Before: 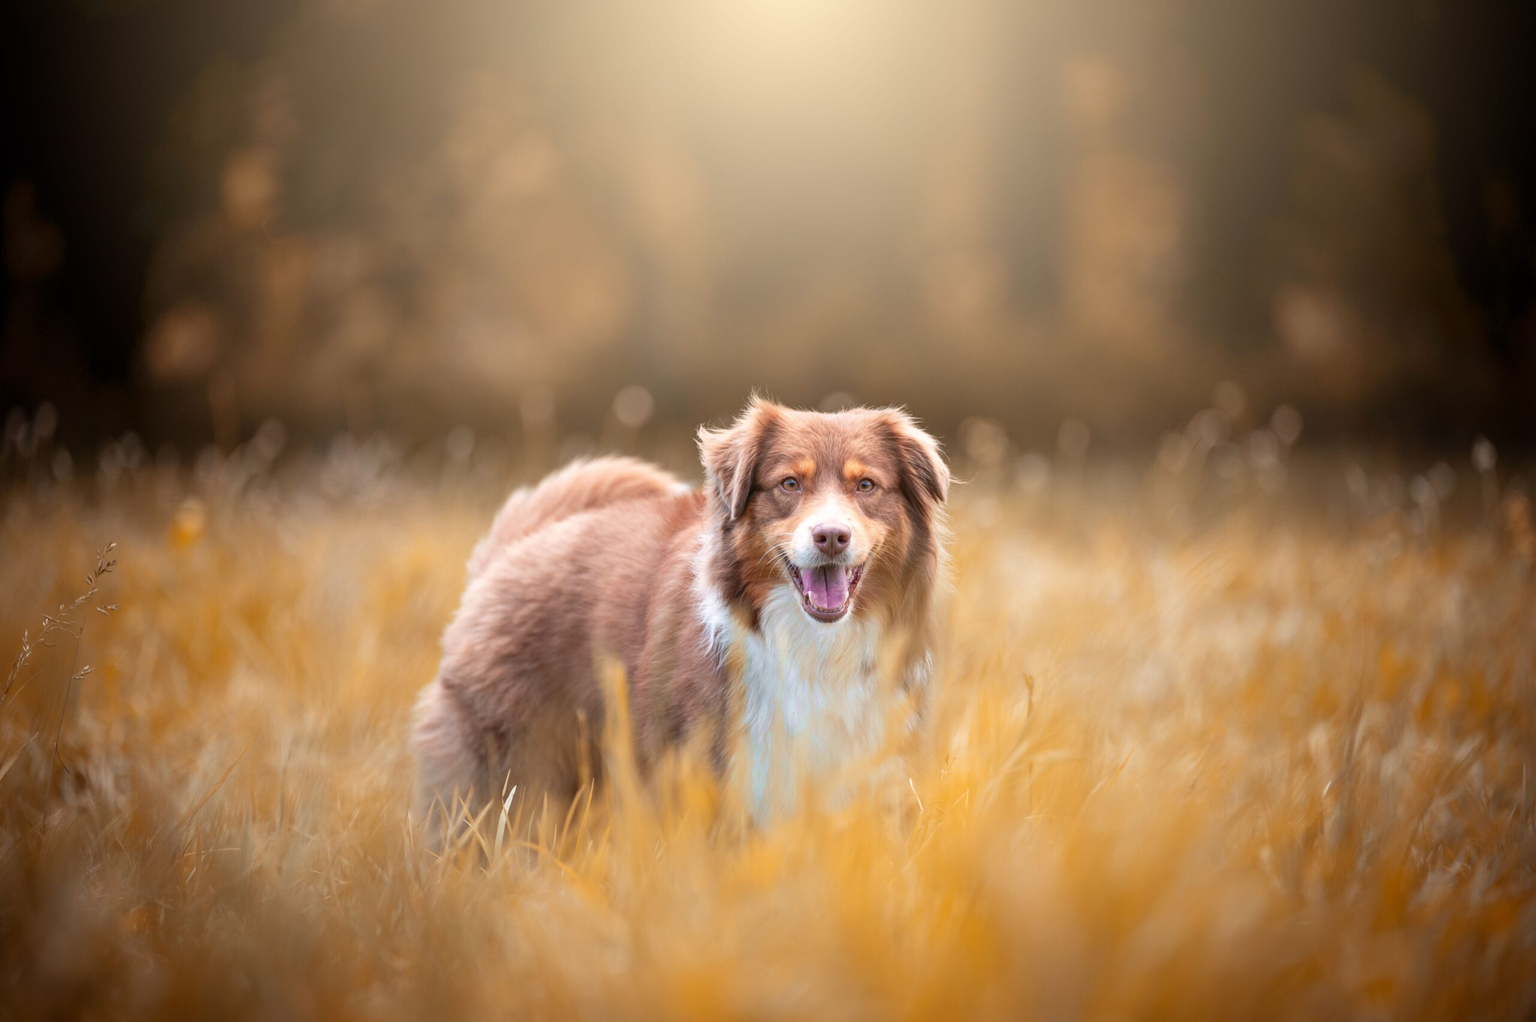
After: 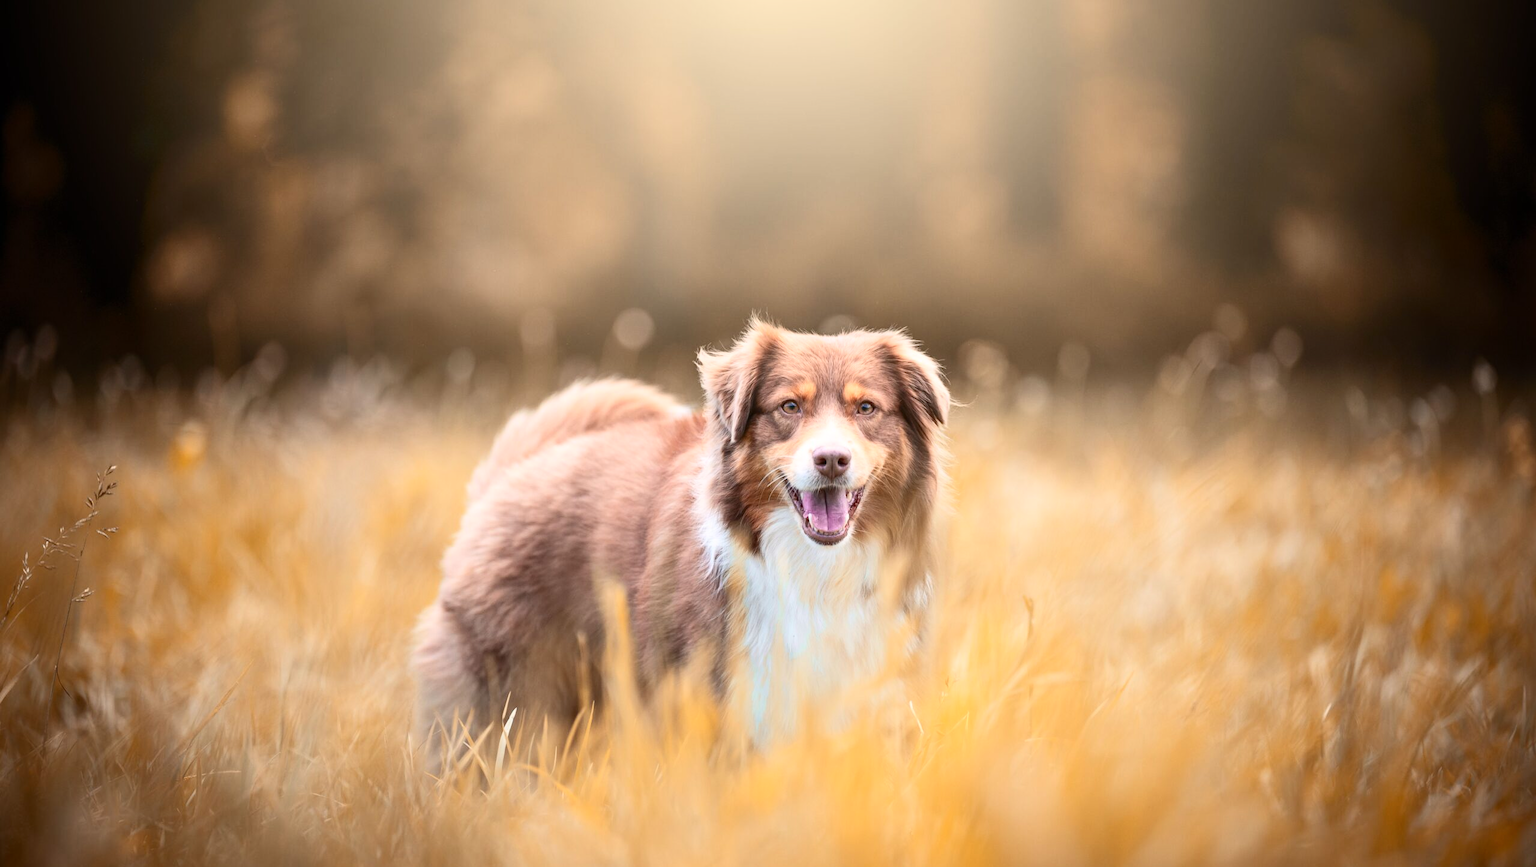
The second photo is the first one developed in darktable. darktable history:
contrast brightness saturation: contrast 0.239, brightness 0.092
crop: top 7.615%, bottom 7.494%
